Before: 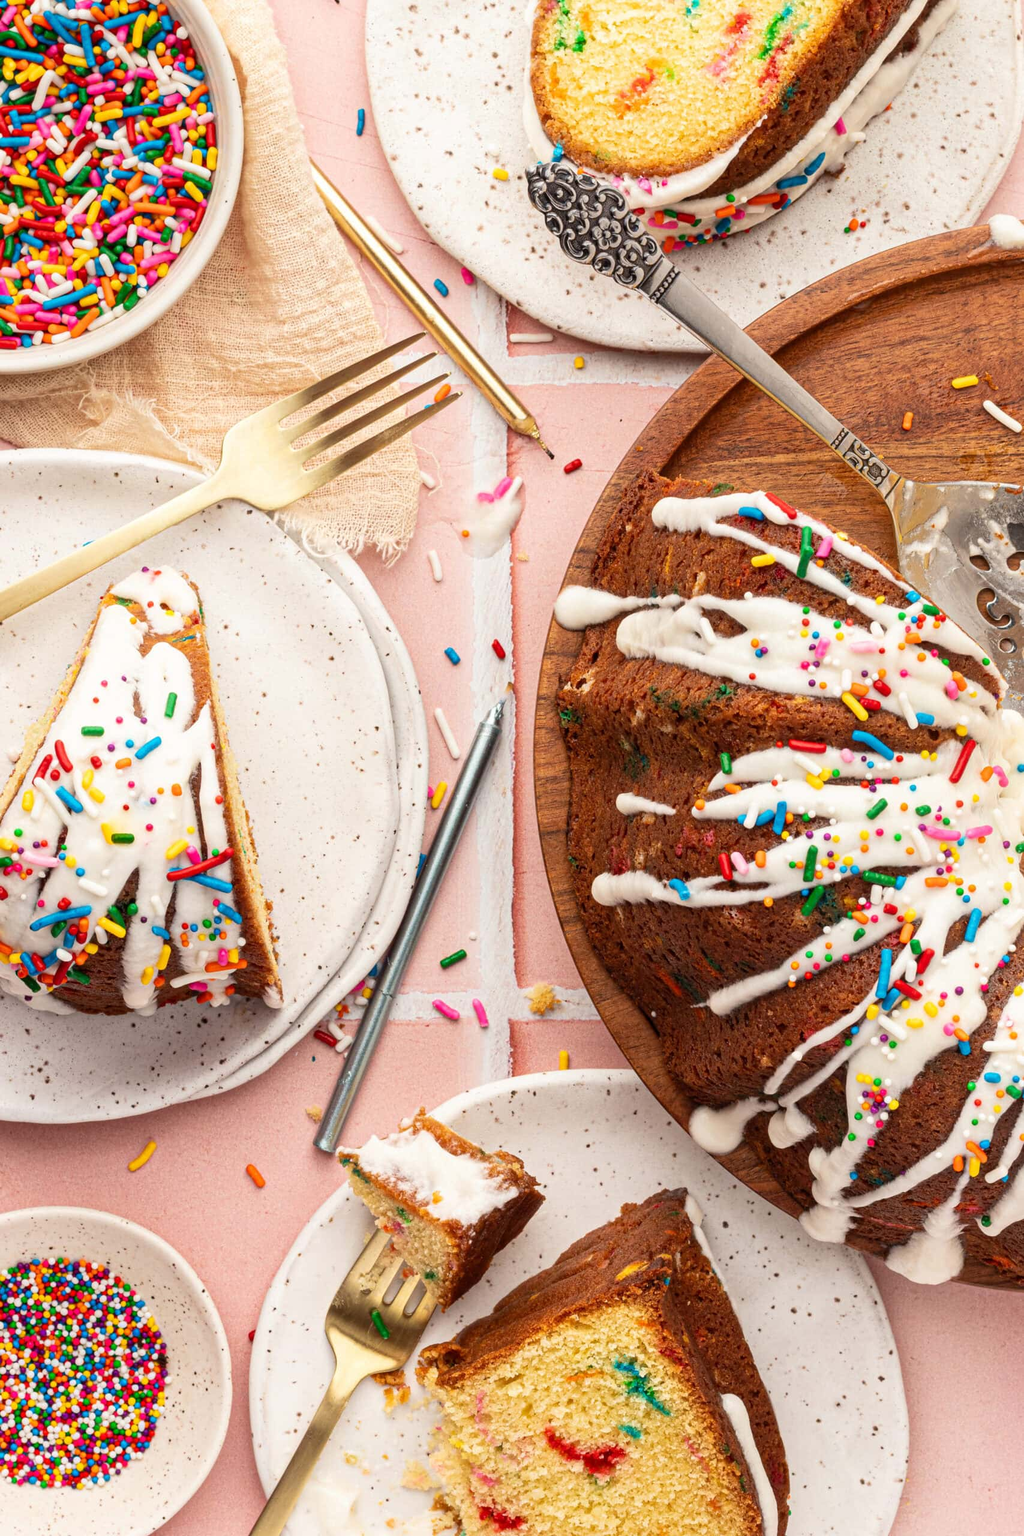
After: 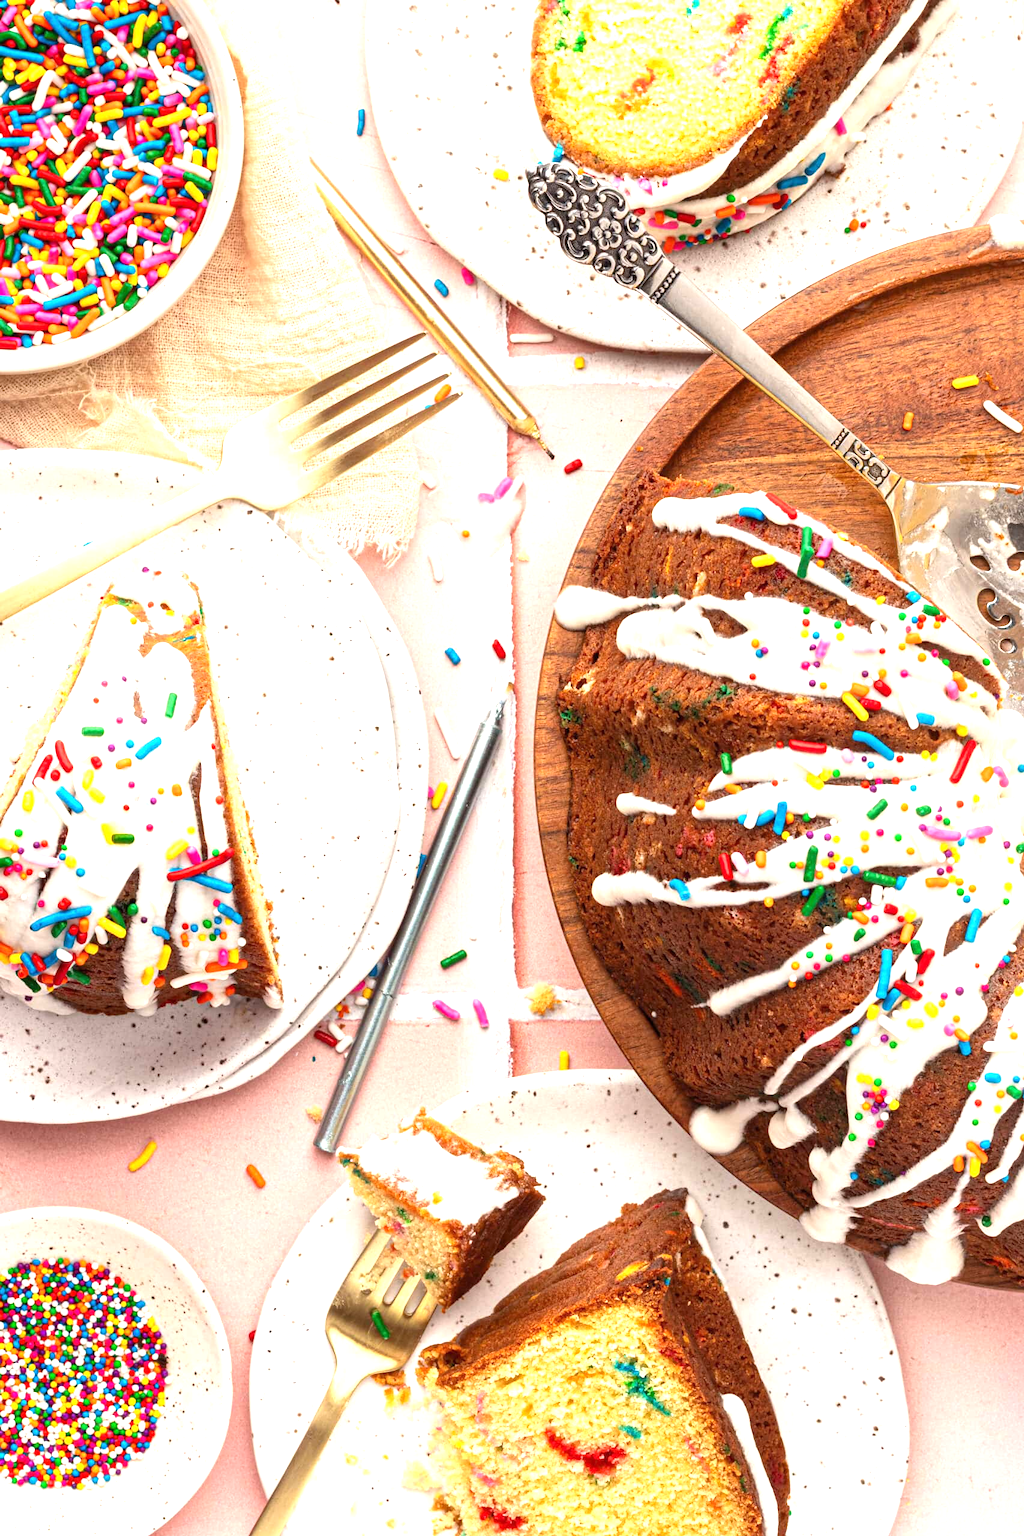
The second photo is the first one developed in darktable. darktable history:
exposure: black level correction 0, exposure 0.834 EV, compensate highlight preservation false
